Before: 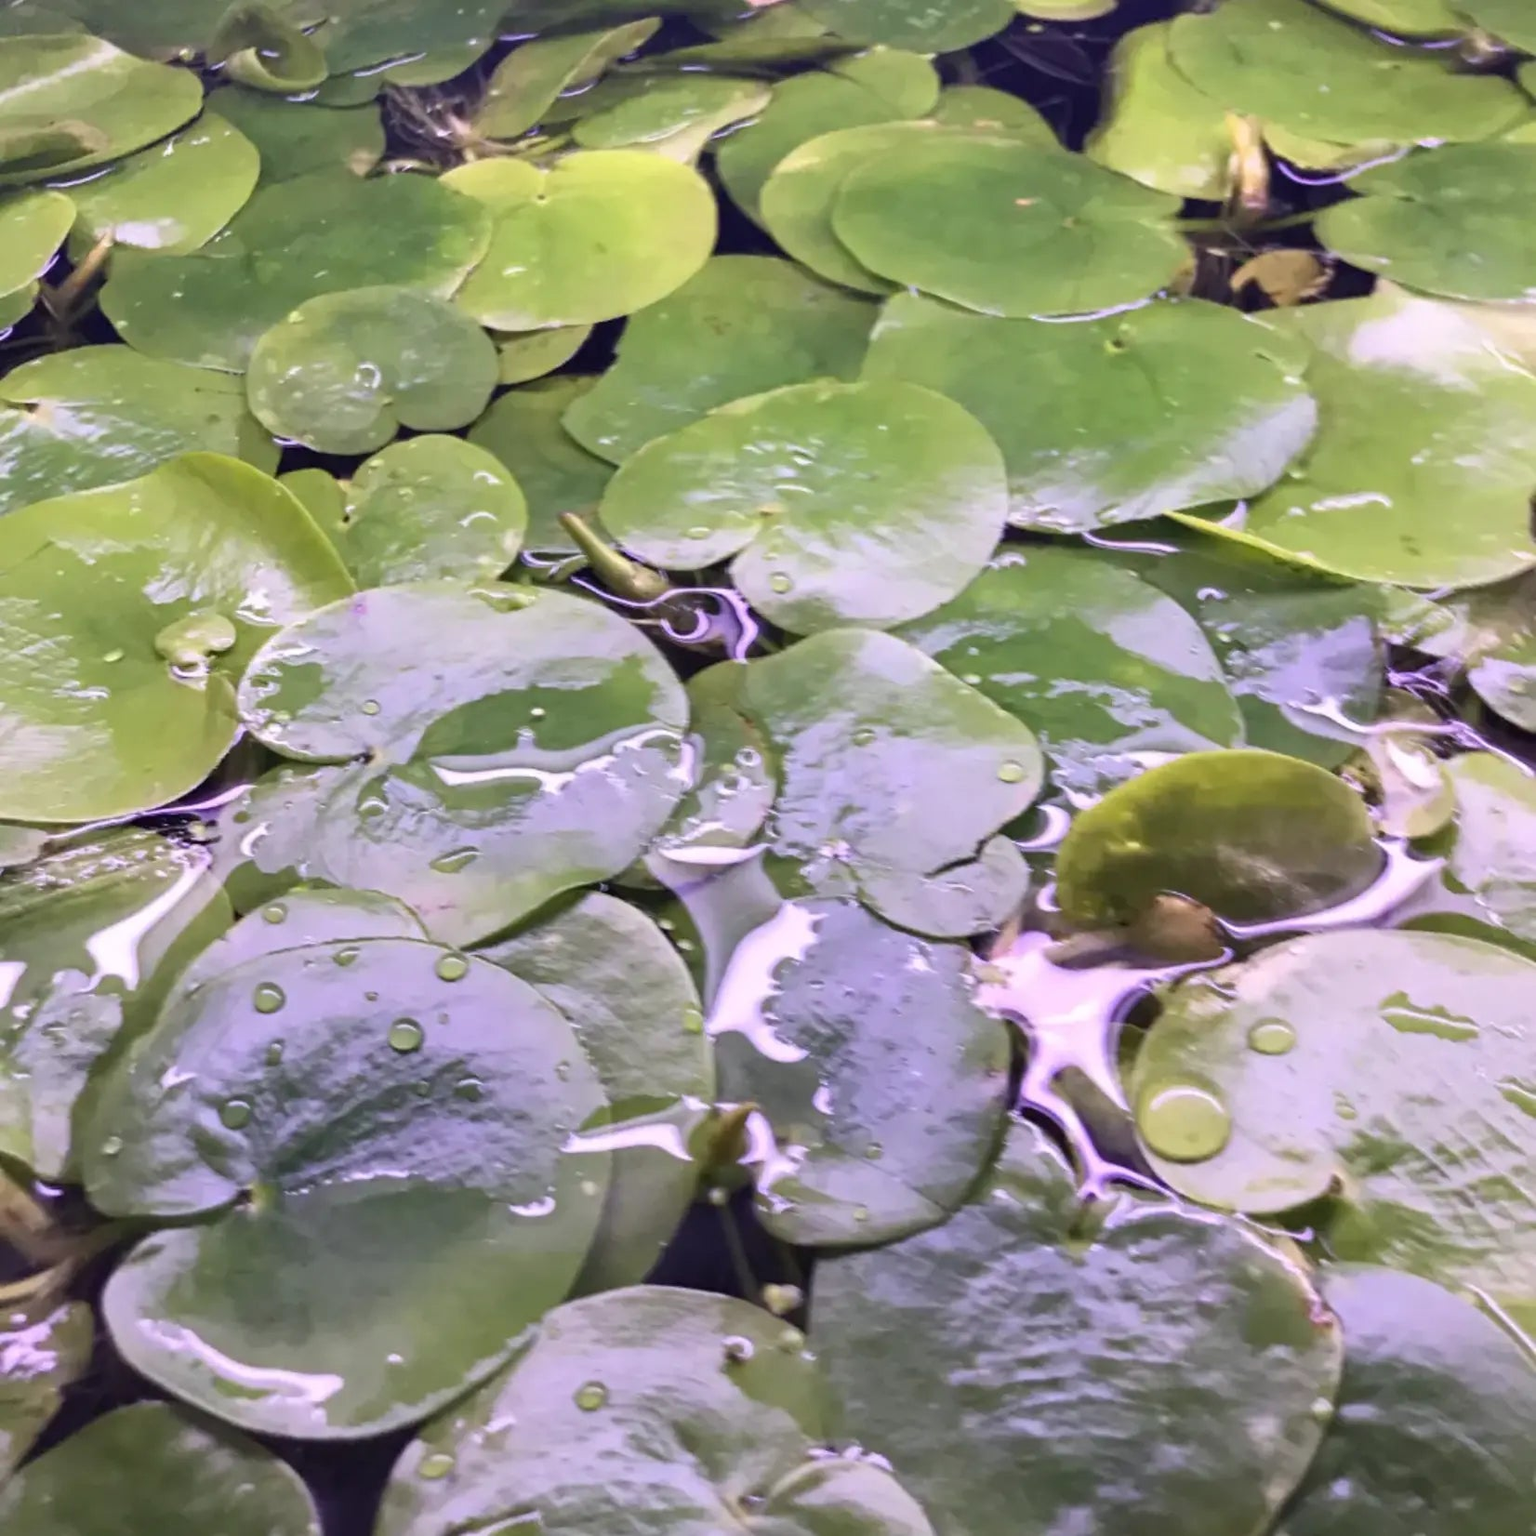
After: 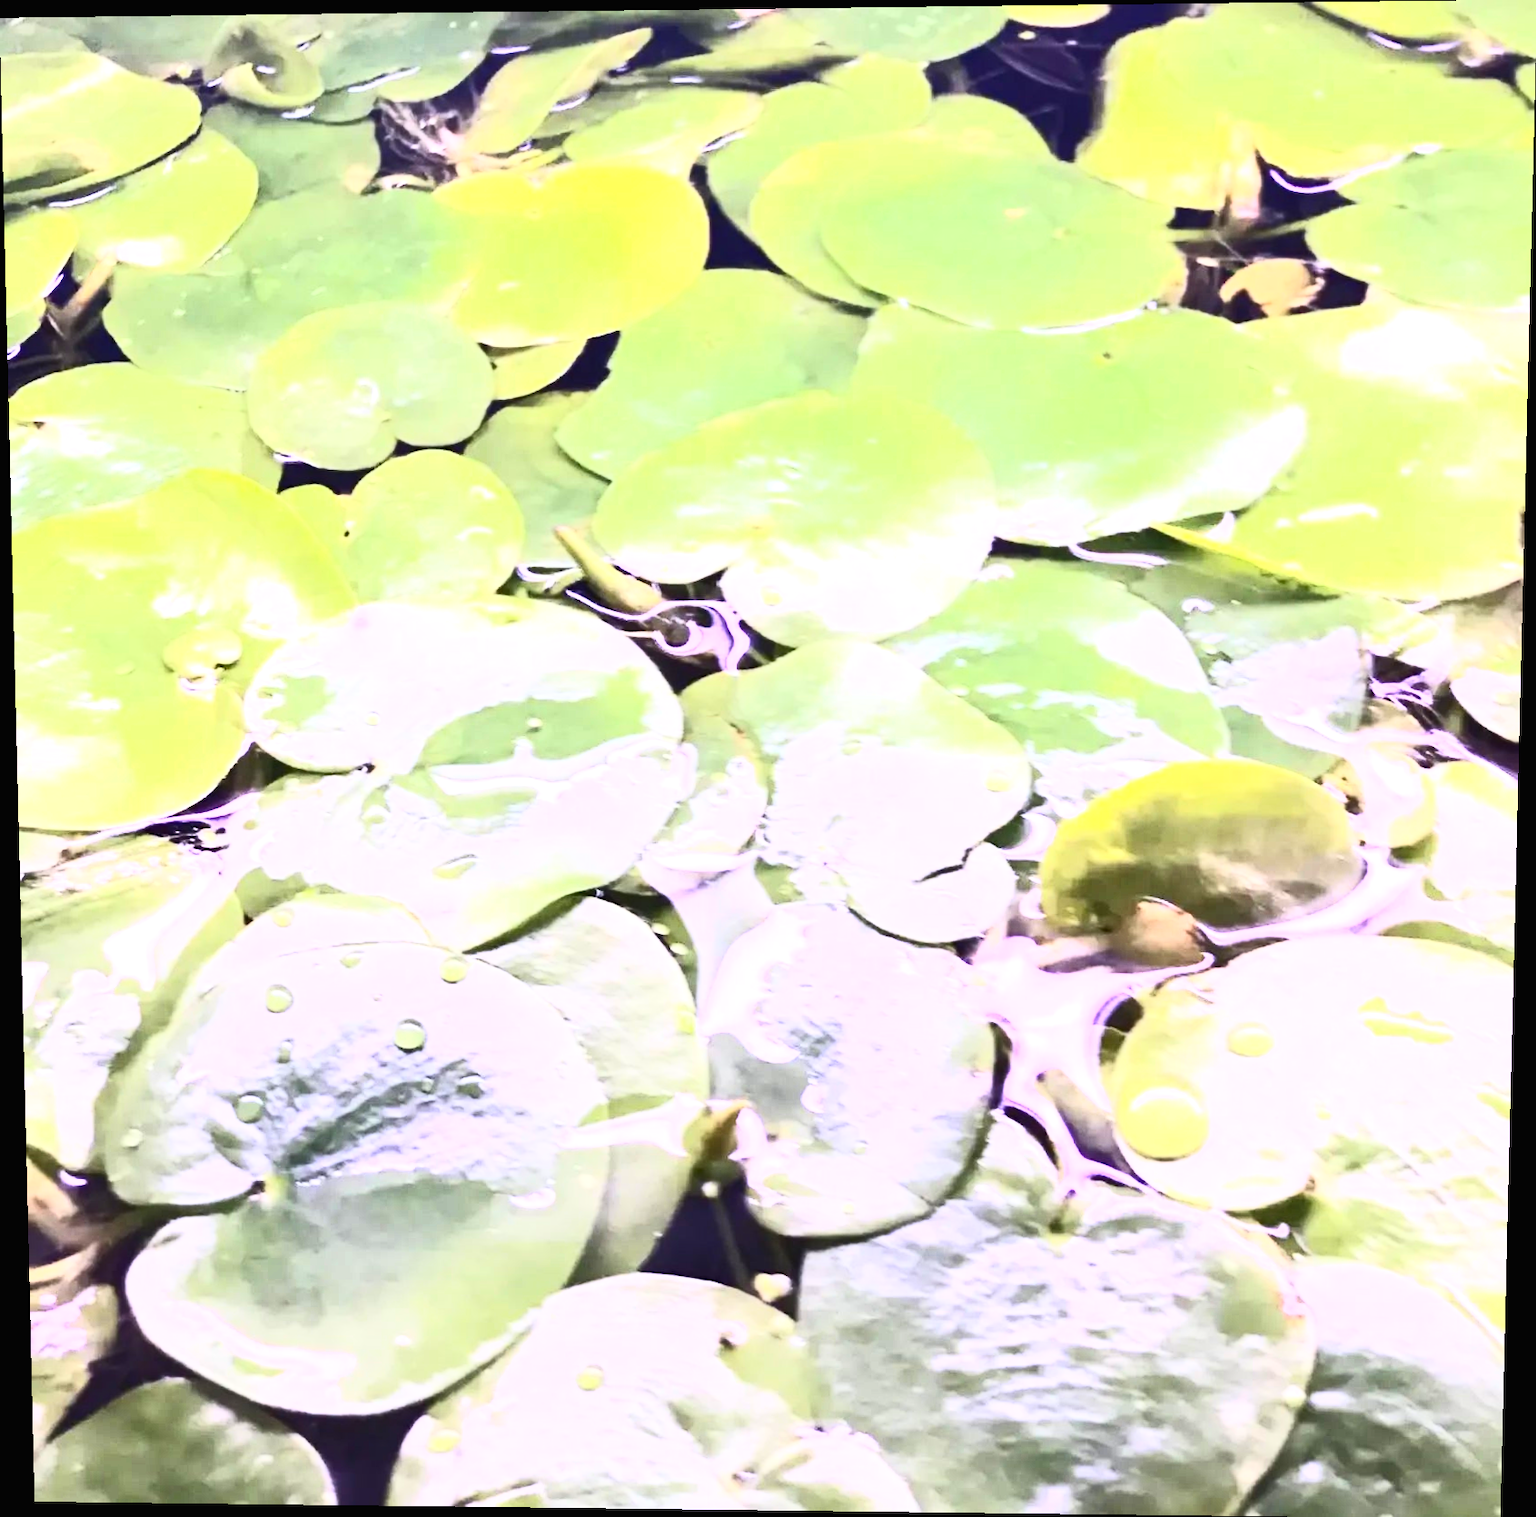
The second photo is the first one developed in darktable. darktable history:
rotate and perspective: lens shift (vertical) 0.048, lens shift (horizontal) -0.024, automatic cropping off
contrast brightness saturation: contrast 0.62, brightness 0.34, saturation 0.14
exposure: black level correction 0, exposure 1 EV, compensate exposure bias true, compensate highlight preservation false
